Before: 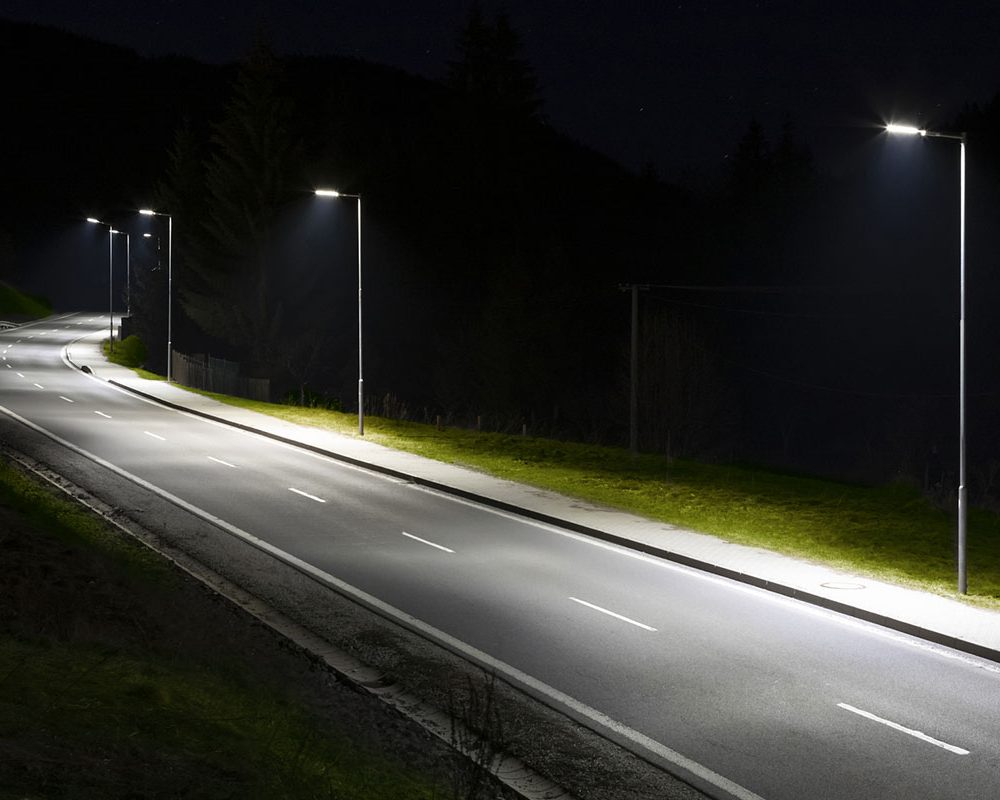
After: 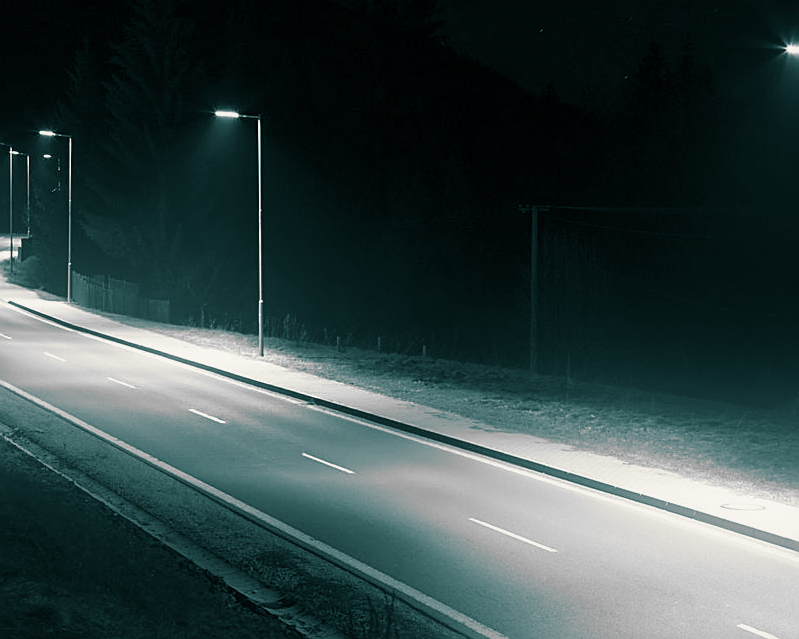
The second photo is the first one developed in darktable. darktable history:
split-toning: shadows › hue 186.43°, highlights › hue 49.29°, compress 30.29%
monochrome: a 30.25, b 92.03
bloom: threshold 82.5%, strength 16.25%
sharpen: on, module defaults
color zones: curves: ch1 [(0.235, 0.558) (0.75, 0.5)]; ch2 [(0.25, 0.462) (0.749, 0.457)], mix 25.94%
crop and rotate: left 10.071%, top 10.071%, right 10.02%, bottom 10.02%
velvia: on, module defaults
color correction: highlights b* 3
